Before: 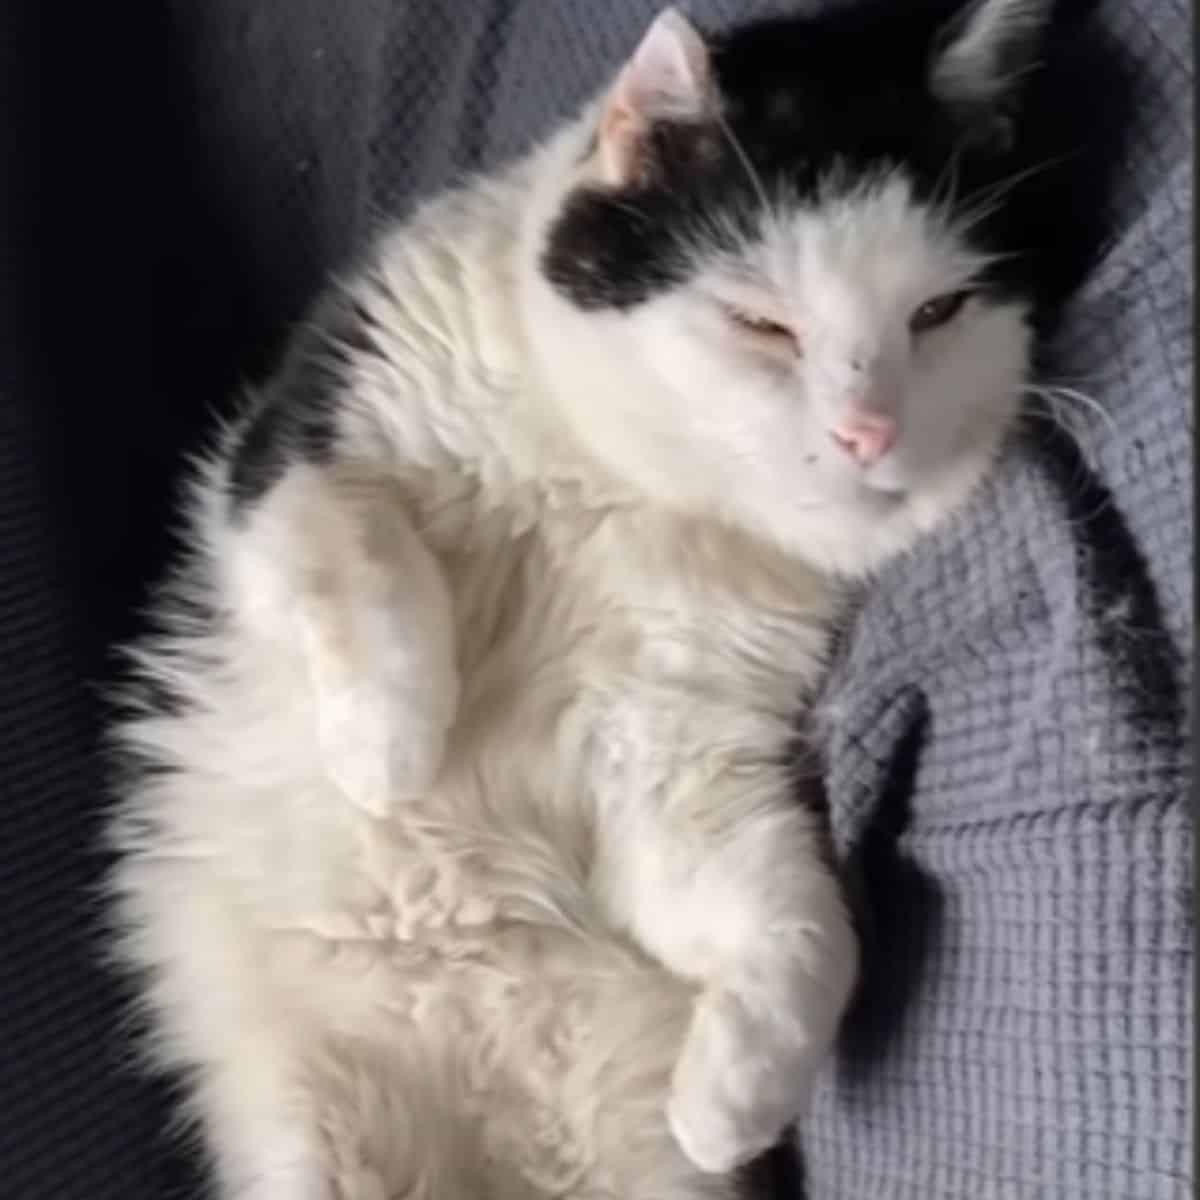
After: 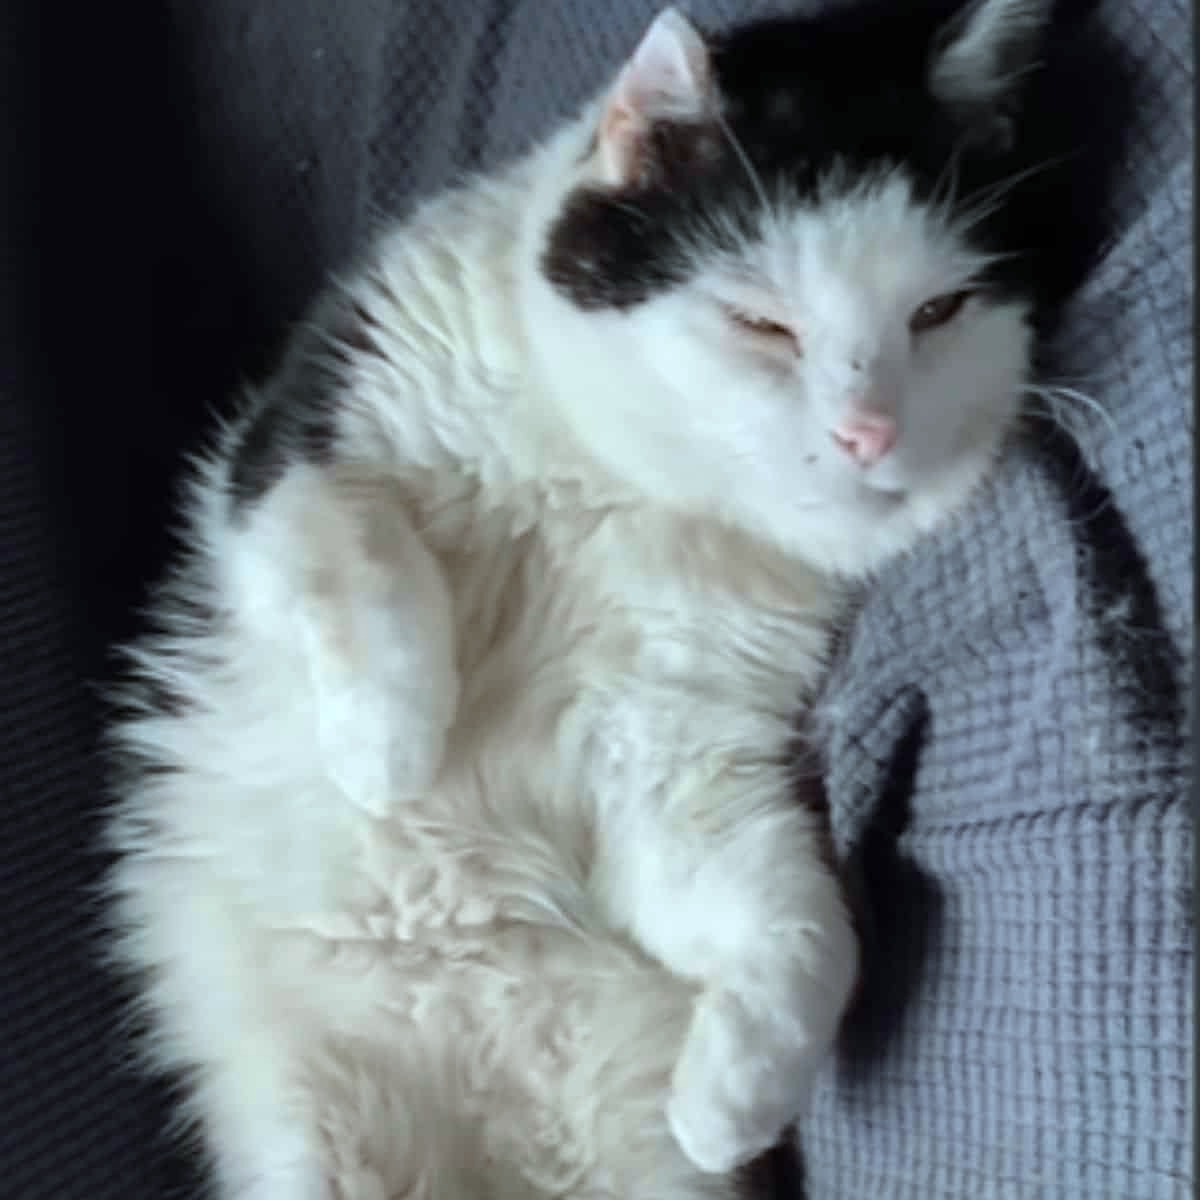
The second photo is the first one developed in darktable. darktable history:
color correction: highlights a* -10.04, highlights b* -10.37
sharpen: amount 0.2
